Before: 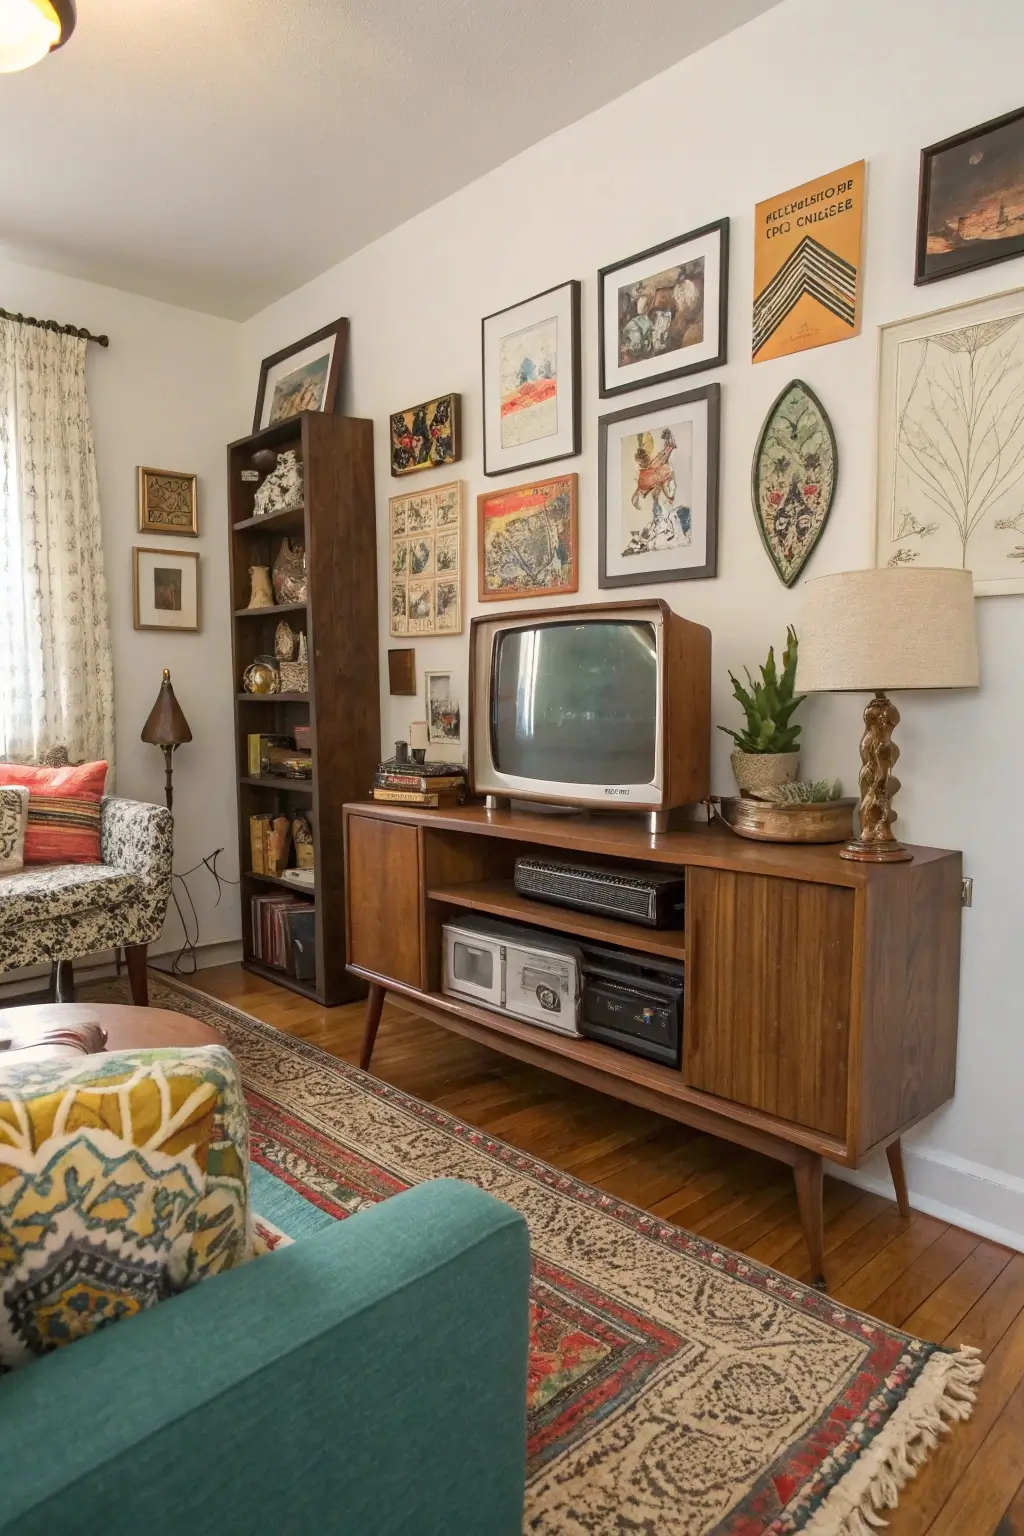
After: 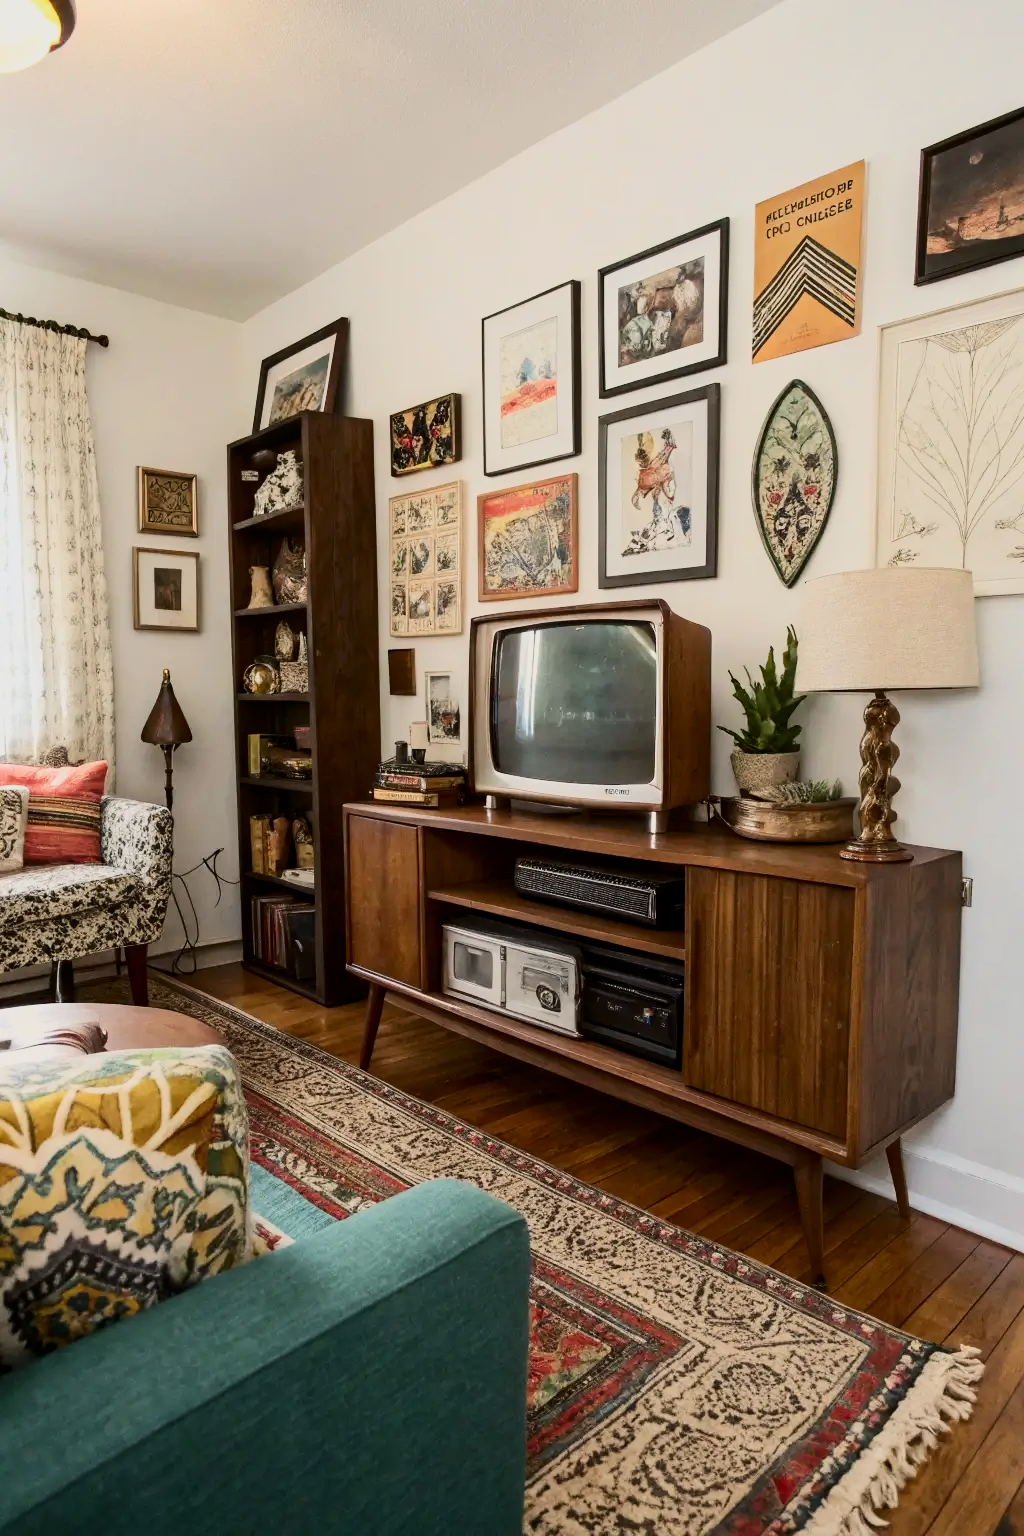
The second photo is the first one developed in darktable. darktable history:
filmic rgb: black relative exposure -7.65 EV, white relative exposure 4.56 EV, hardness 3.61, color science v6 (2022)
contrast brightness saturation: contrast 0.28
